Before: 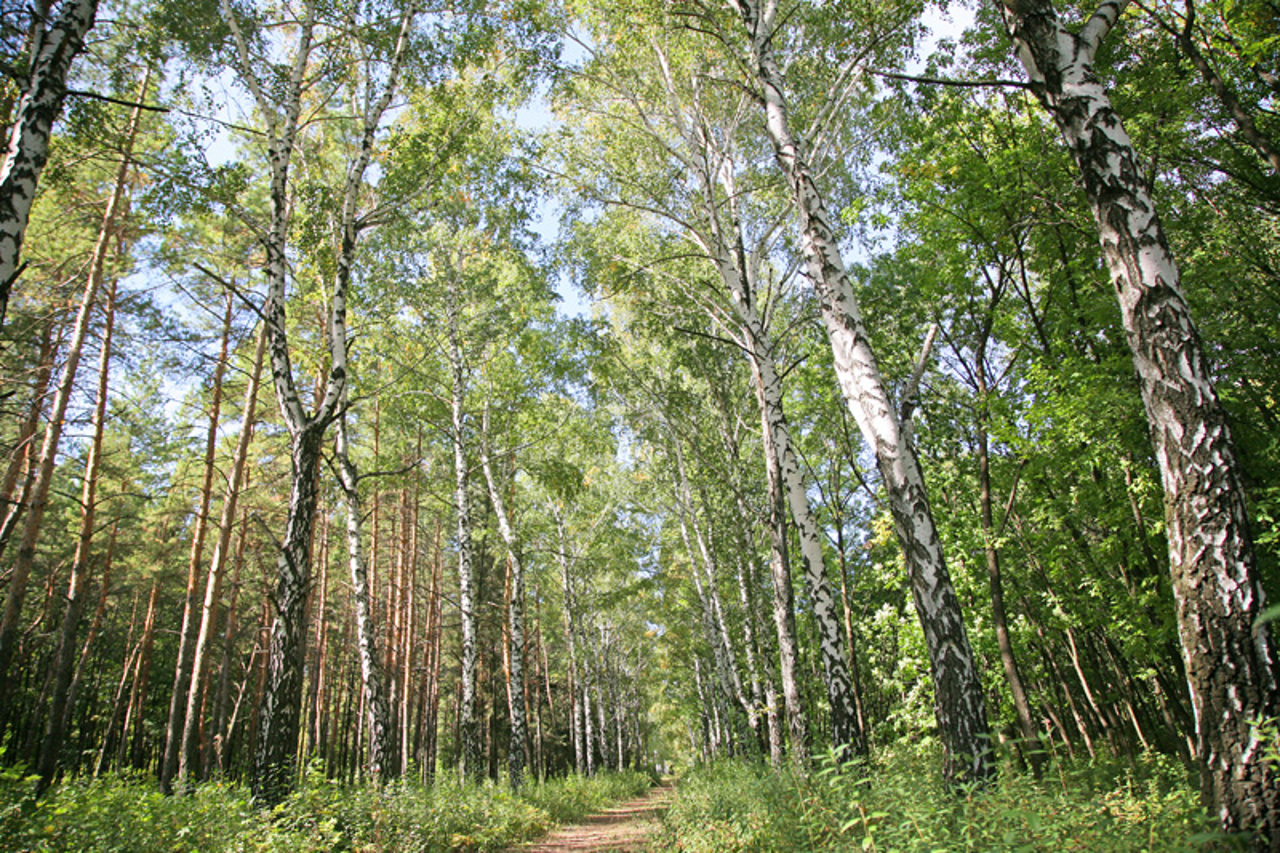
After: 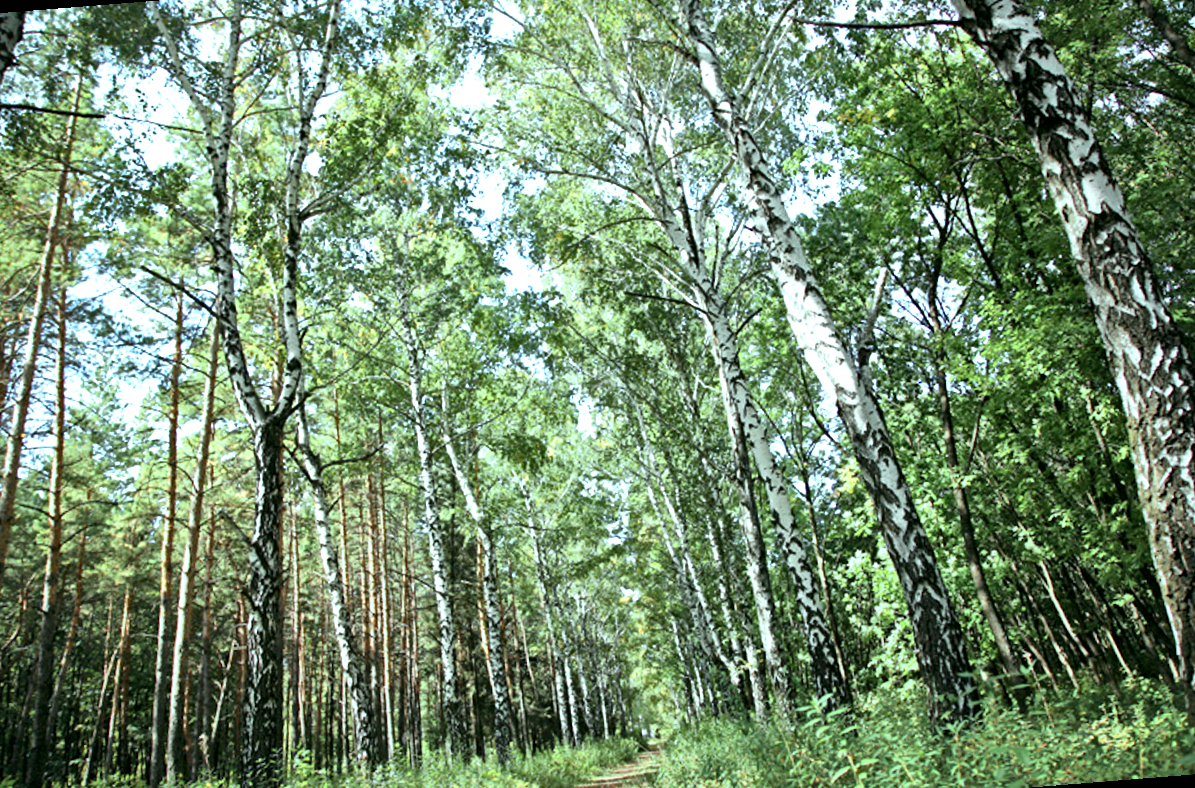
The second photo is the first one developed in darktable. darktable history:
color zones: curves: ch0 [(0.018, 0.548) (0.197, 0.654) (0.425, 0.447) (0.605, 0.658) (0.732, 0.579)]; ch1 [(0.105, 0.531) (0.224, 0.531) (0.386, 0.39) (0.618, 0.456) (0.732, 0.456) (0.956, 0.421)]; ch2 [(0.039, 0.583) (0.215, 0.465) (0.399, 0.544) (0.465, 0.548) (0.614, 0.447) (0.724, 0.43) (0.882, 0.623) (0.956, 0.632)]
rotate and perspective: rotation -4.57°, crop left 0.054, crop right 0.944, crop top 0.087, crop bottom 0.914
haze removal: compatibility mode true, adaptive false
color balance: mode lift, gamma, gain (sRGB), lift [0.997, 0.979, 1.021, 1.011], gamma [1, 1.084, 0.916, 0.998], gain [1, 0.87, 1.13, 1.101], contrast 4.55%, contrast fulcrum 38.24%, output saturation 104.09%
local contrast: mode bilateral grid, contrast 70, coarseness 75, detail 180%, midtone range 0.2
